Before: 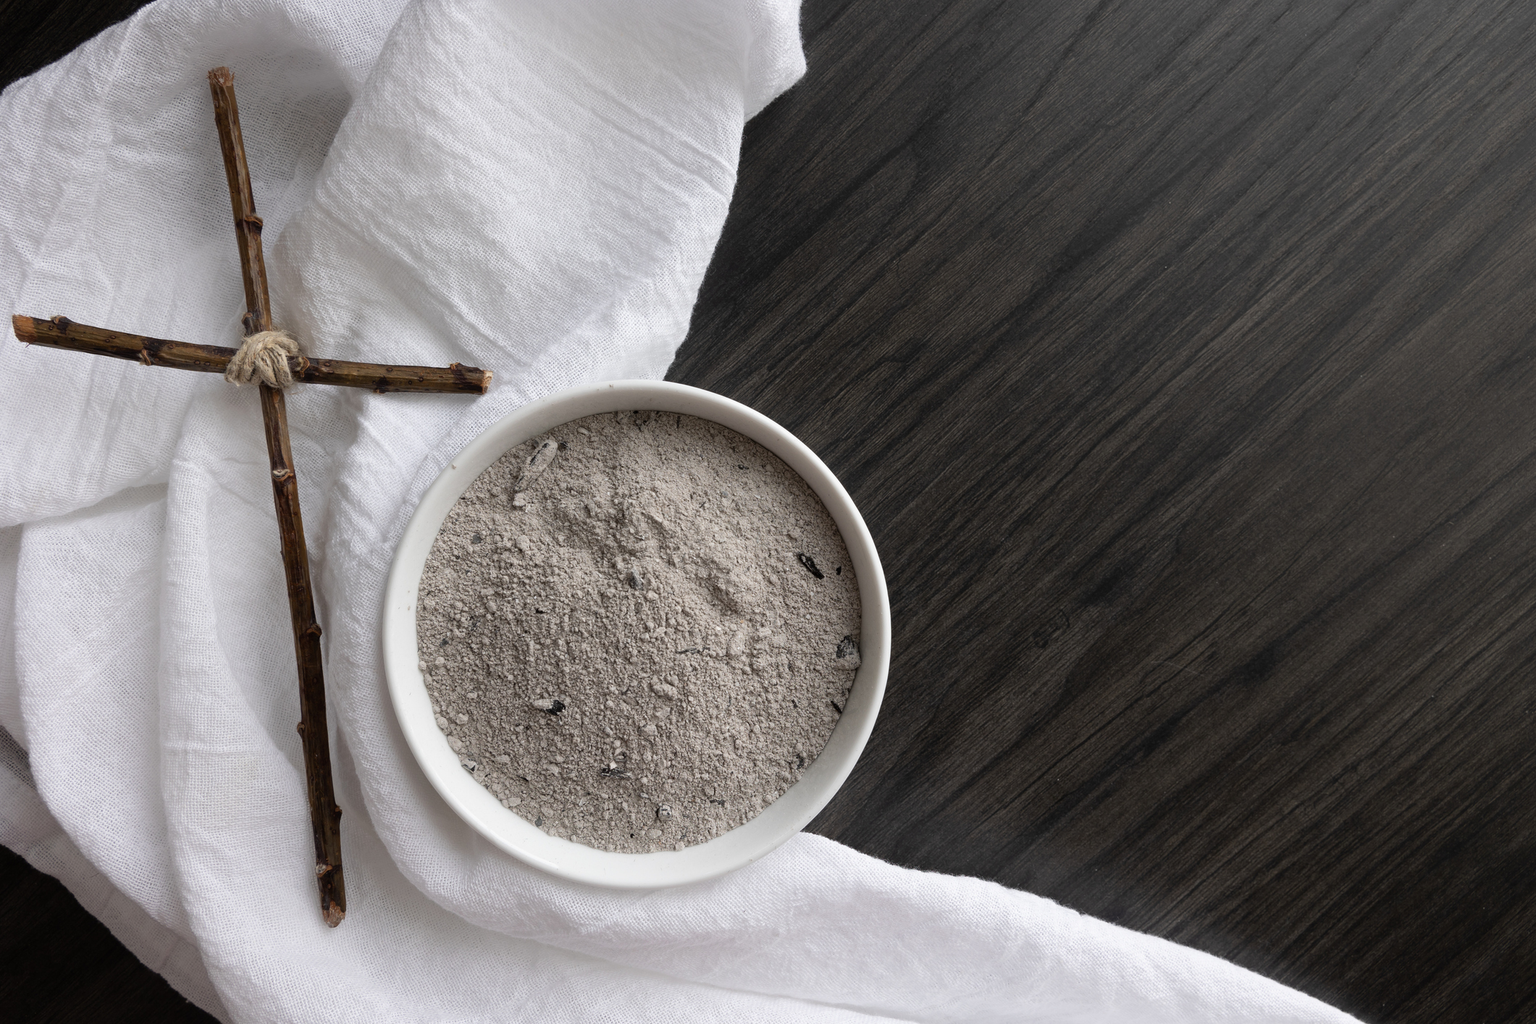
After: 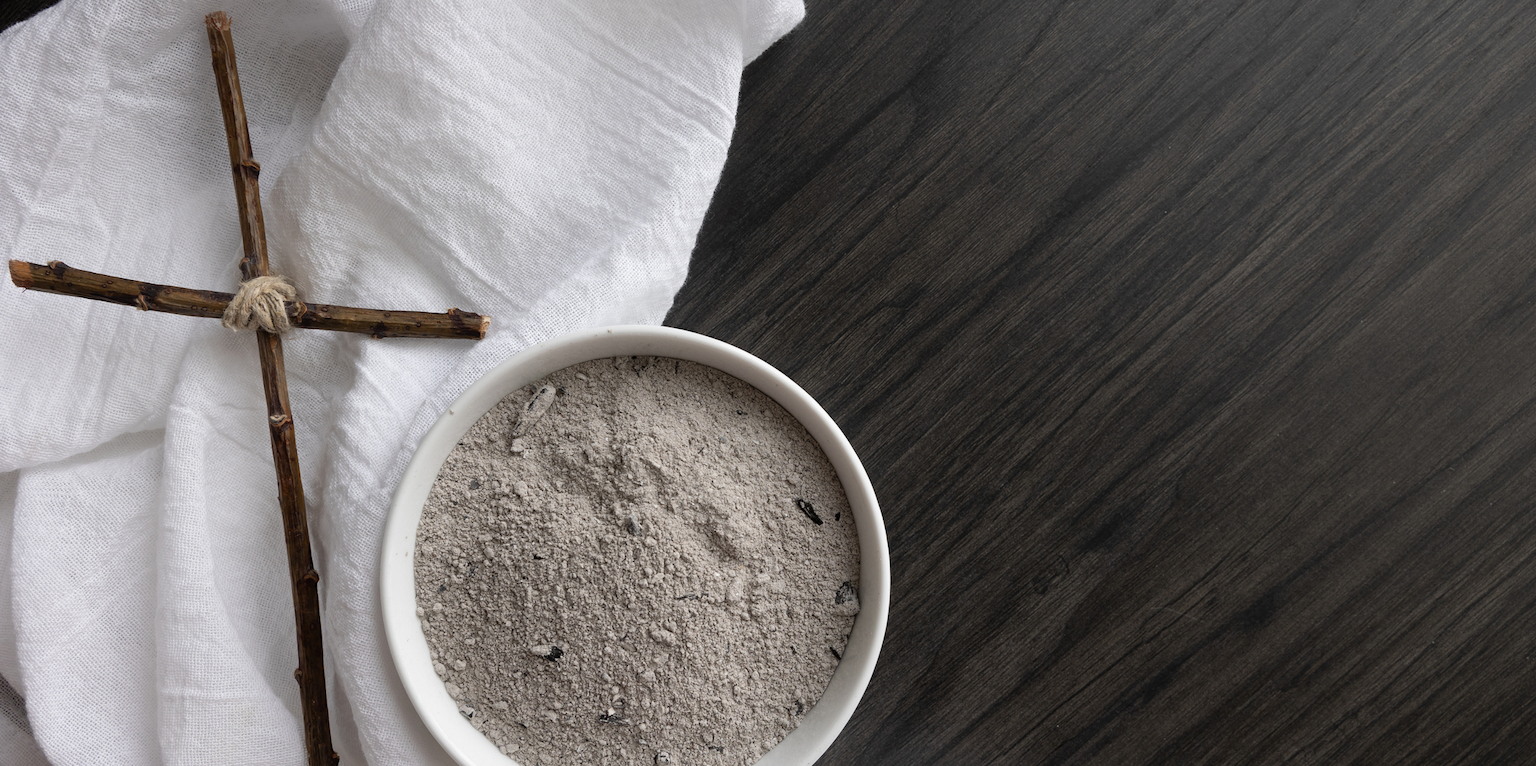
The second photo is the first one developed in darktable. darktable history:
crop: left 0.243%, top 5.495%, bottom 19.784%
